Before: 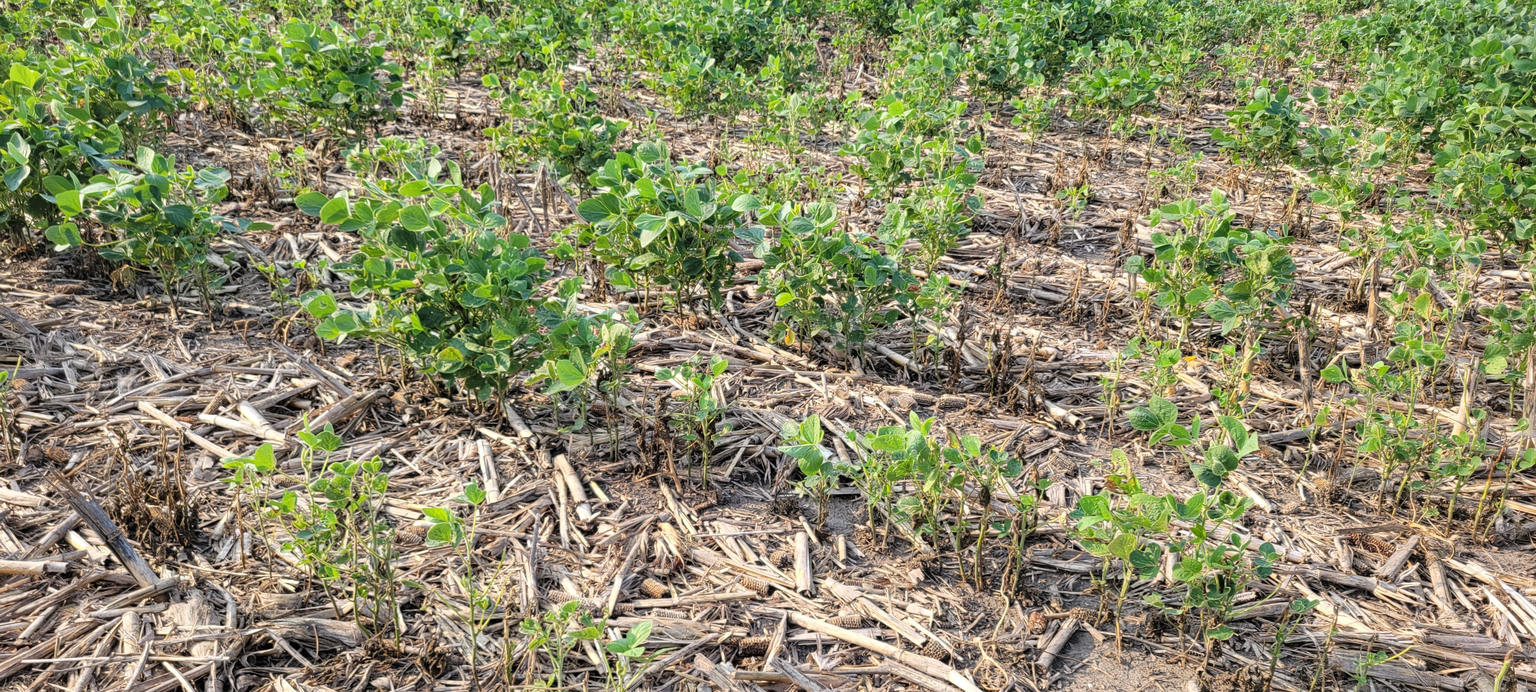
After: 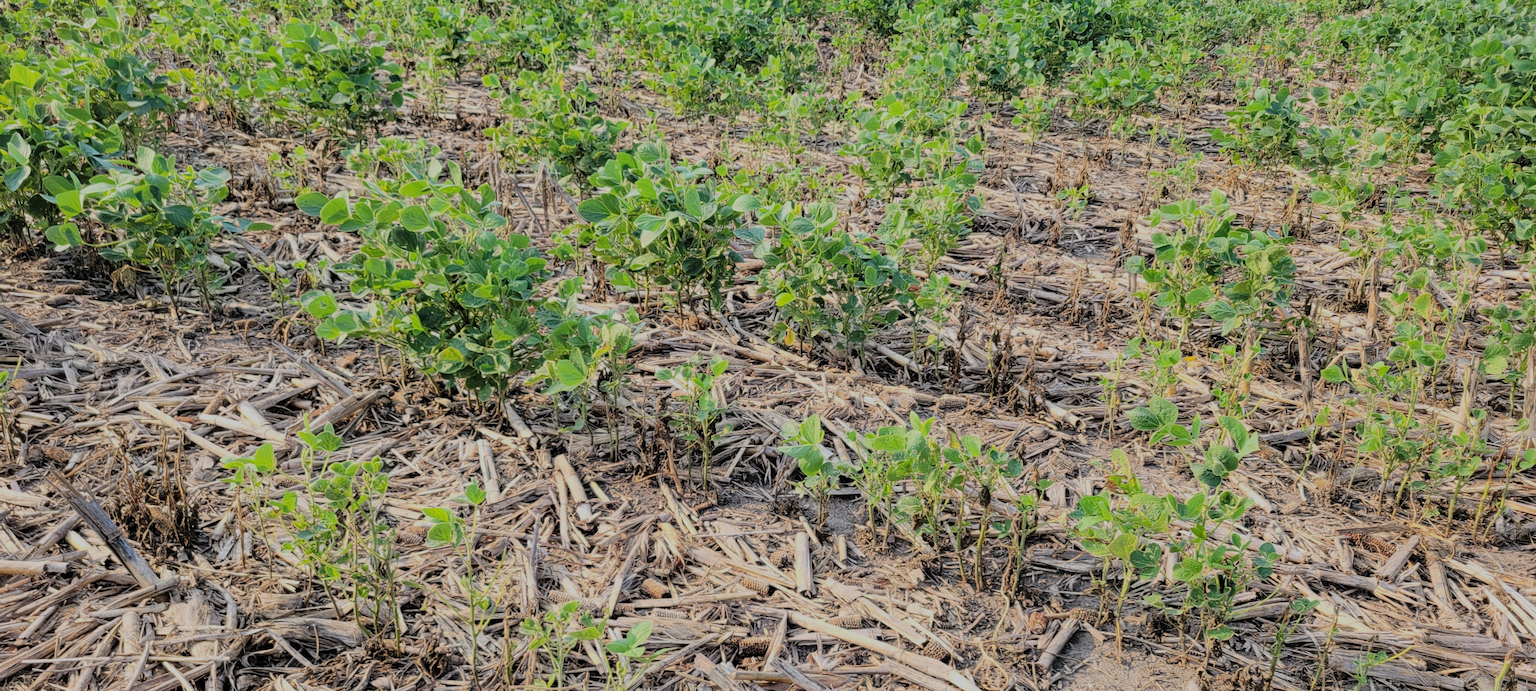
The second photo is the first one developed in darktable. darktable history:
filmic rgb: black relative exposure -7.22 EV, white relative exposure 5.38 EV, hardness 3.03, preserve chrominance max RGB, color science v6 (2022), contrast in shadows safe, contrast in highlights safe
